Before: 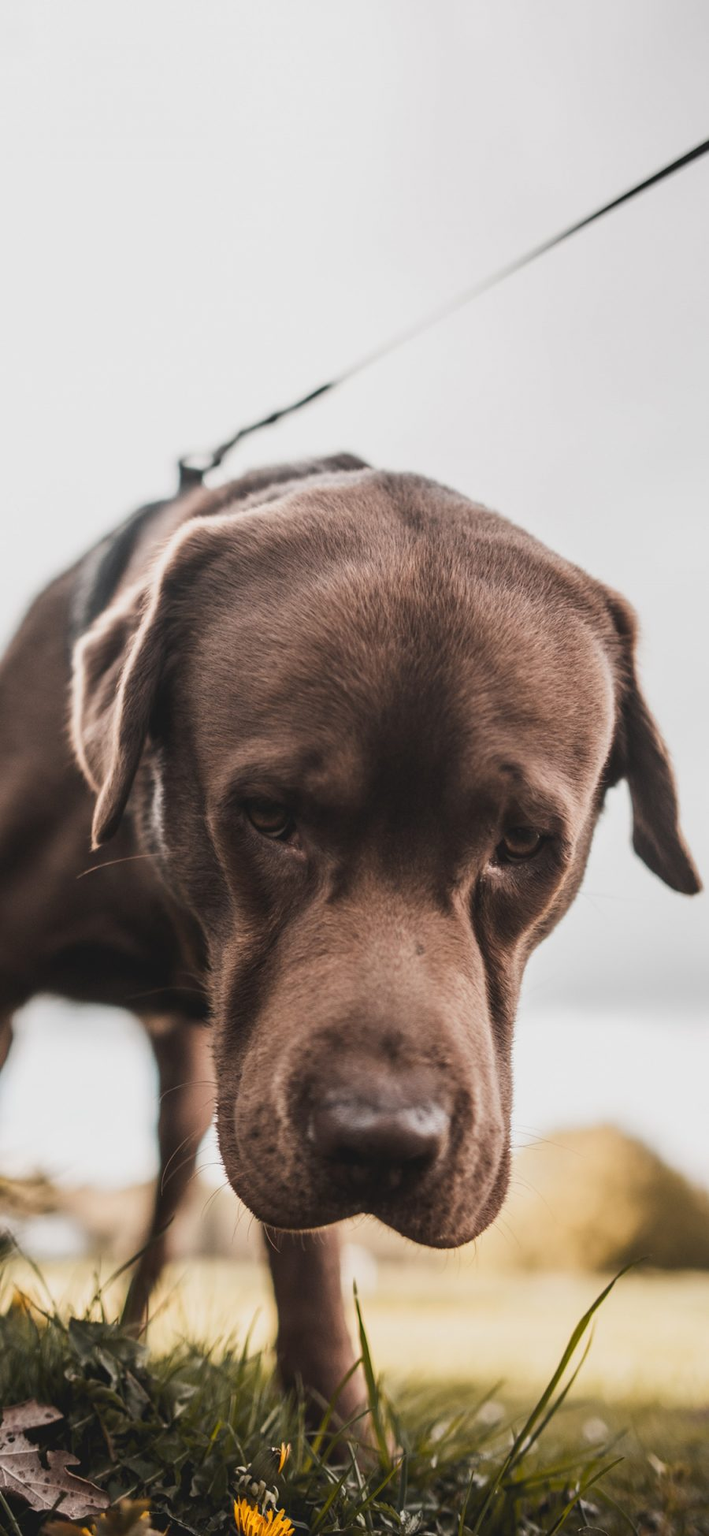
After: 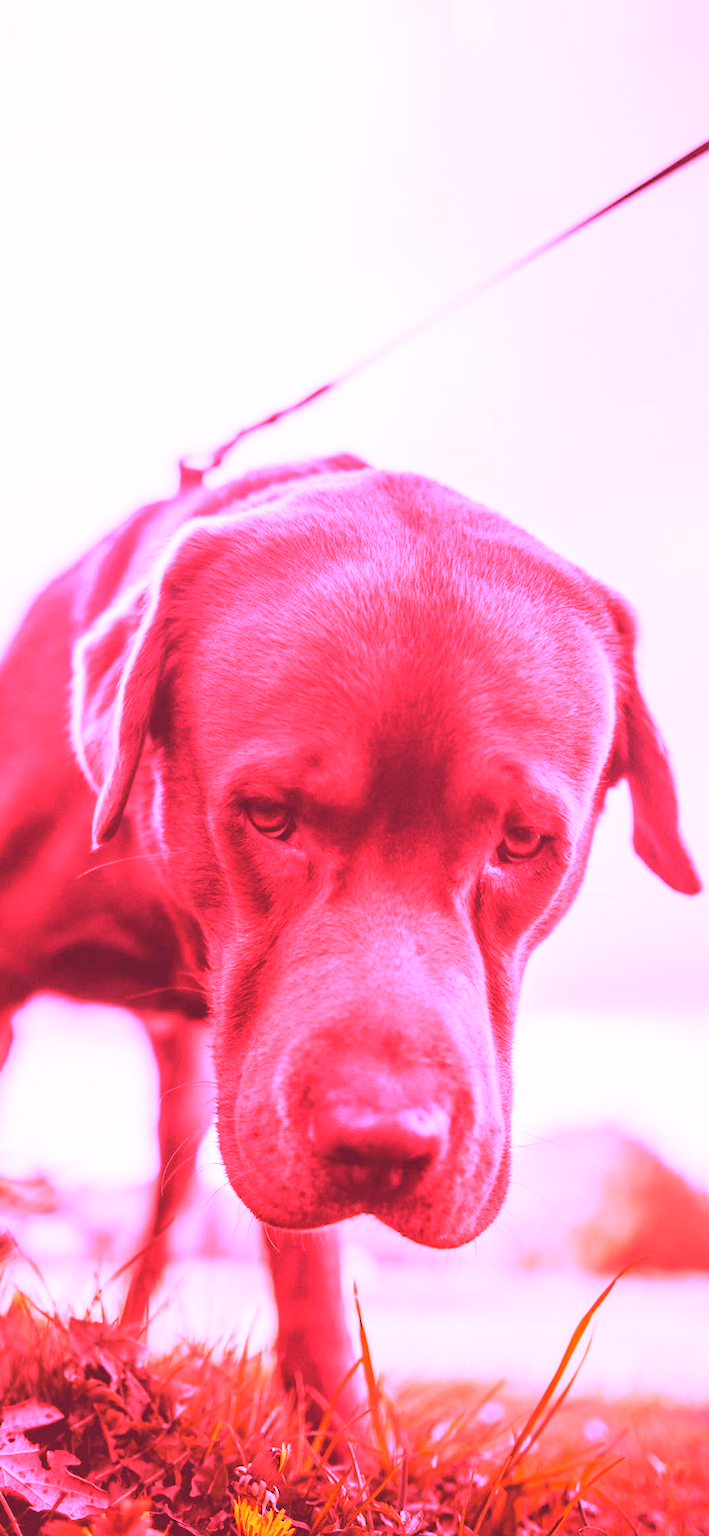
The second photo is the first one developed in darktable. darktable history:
white balance: red 4.26, blue 1.802
exposure: exposure 0.3 EV, compensate highlight preservation false
